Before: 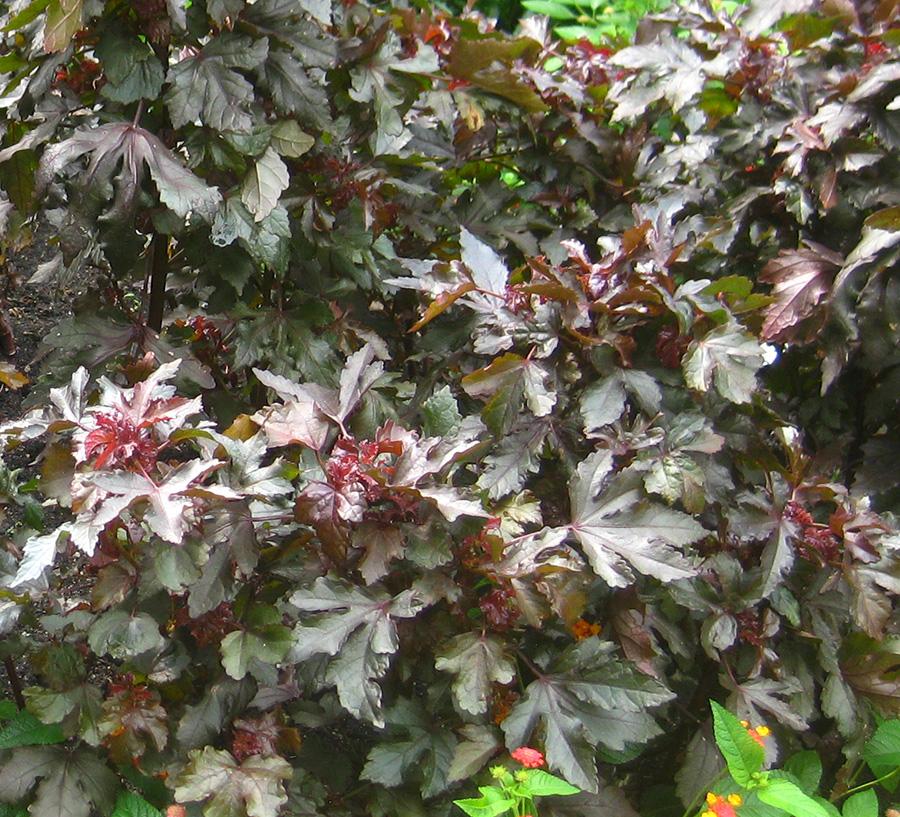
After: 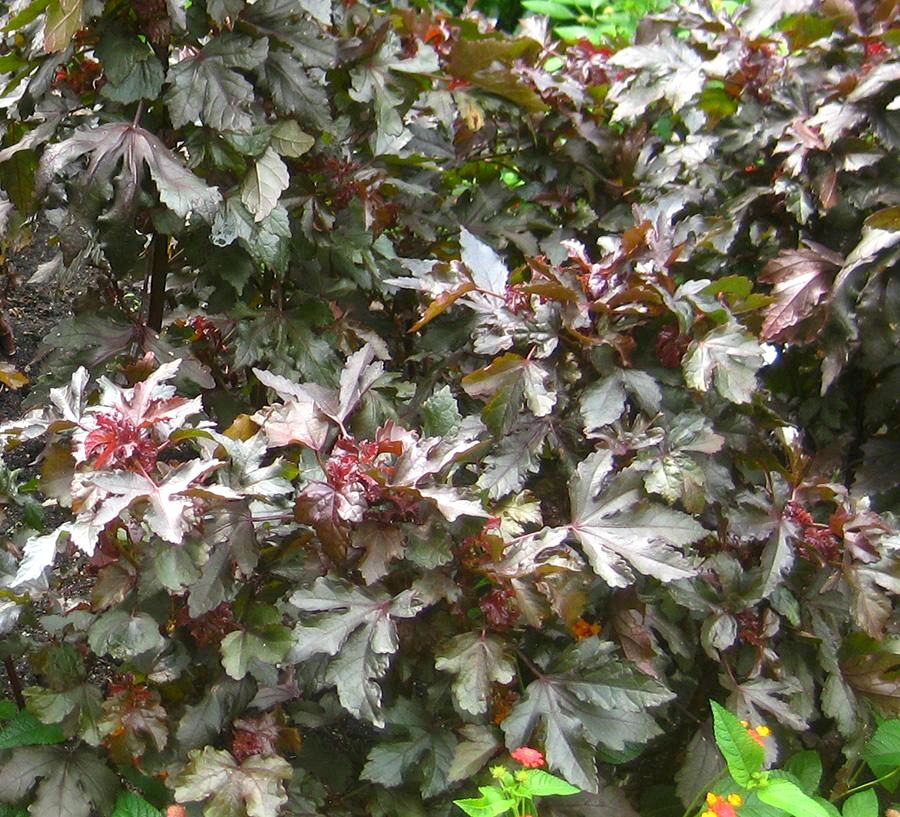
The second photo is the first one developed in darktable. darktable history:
exposure: black level correction 0.002, exposure 0.145 EV, compensate exposure bias true, compensate highlight preservation false
